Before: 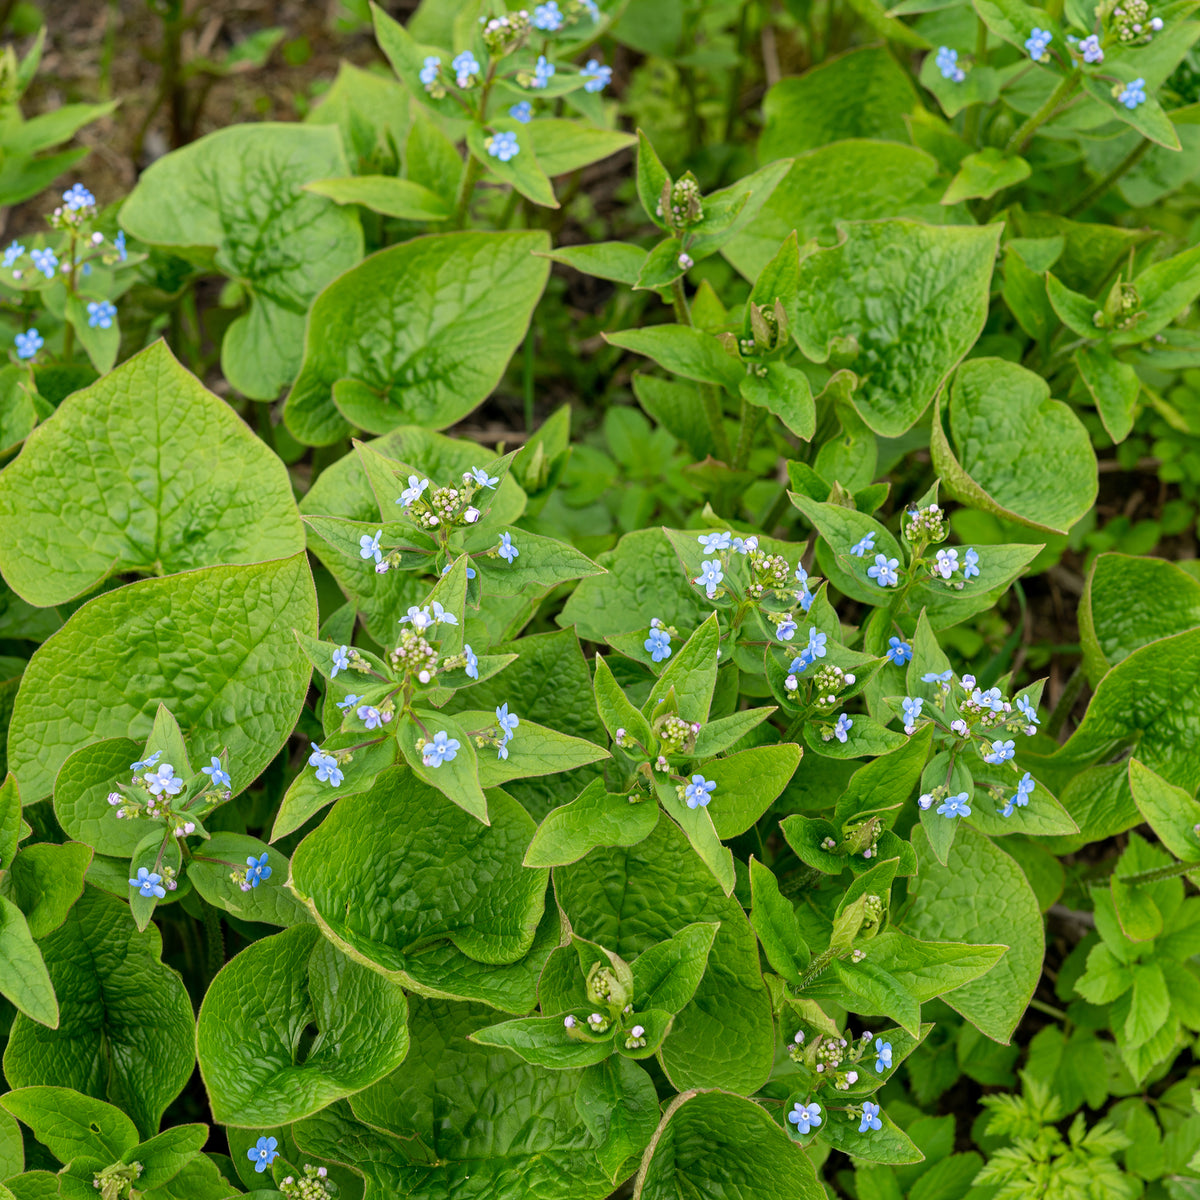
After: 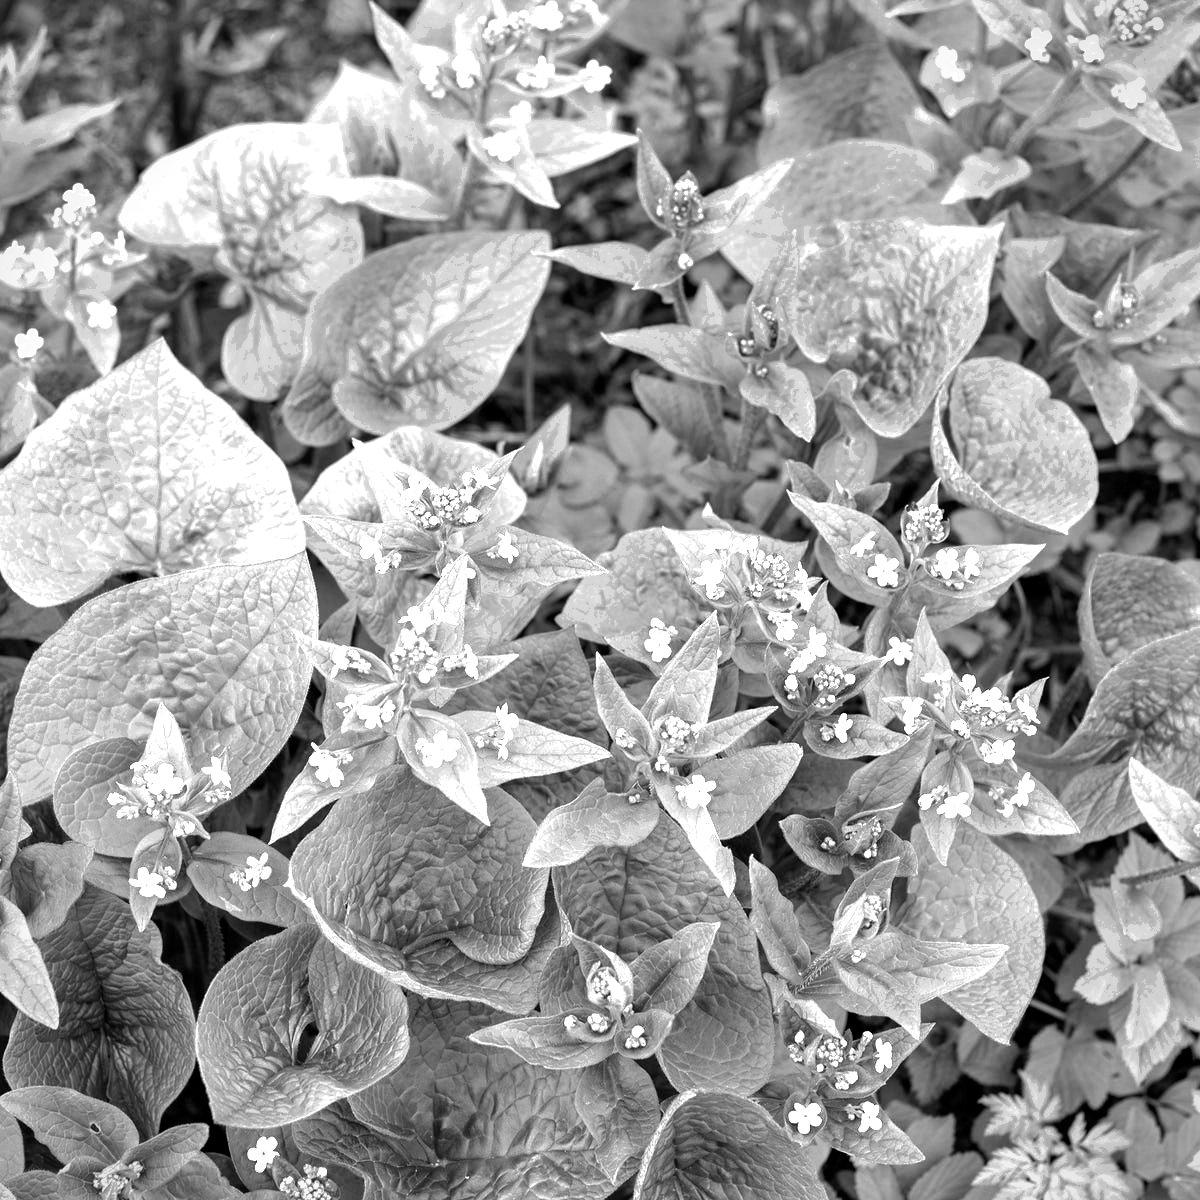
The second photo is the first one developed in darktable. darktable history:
exposure: black level correction 0, exposure 0.893 EV, compensate highlight preservation false
color balance rgb: power › hue 60.14°, perceptual saturation grading › global saturation 20%, perceptual saturation grading › highlights -14.162%, perceptual saturation grading › shadows 50.242%, perceptual brilliance grading › global brilliance 15.612%, perceptual brilliance grading › shadows -35.176%, global vibrance 20%
vignetting: fall-off start 99.88%, fall-off radius 65.2%, automatic ratio true
filmic rgb: middle gray luminance 18.26%, black relative exposure -11.51 EV, white relative exposure 2.57 EV, target black luminance 0%, hardness 8.36, latitude 98.48%, contrast 1.082, shadows ↔ highlights balance 0.749%
color zones: curves: ch0 [(0, 0.613) (0.01, 0.613) (0.245, 0.448) (0.498, 0.529) (0.642, 0.665) (0.879, 0.777) (0.99, 0.613)]; ch1 [(0, 0) (0.143, 0) (0.286, 0) (0.429, 0) (0.571, 0) (0.714, 0) (0.857, 0)]
